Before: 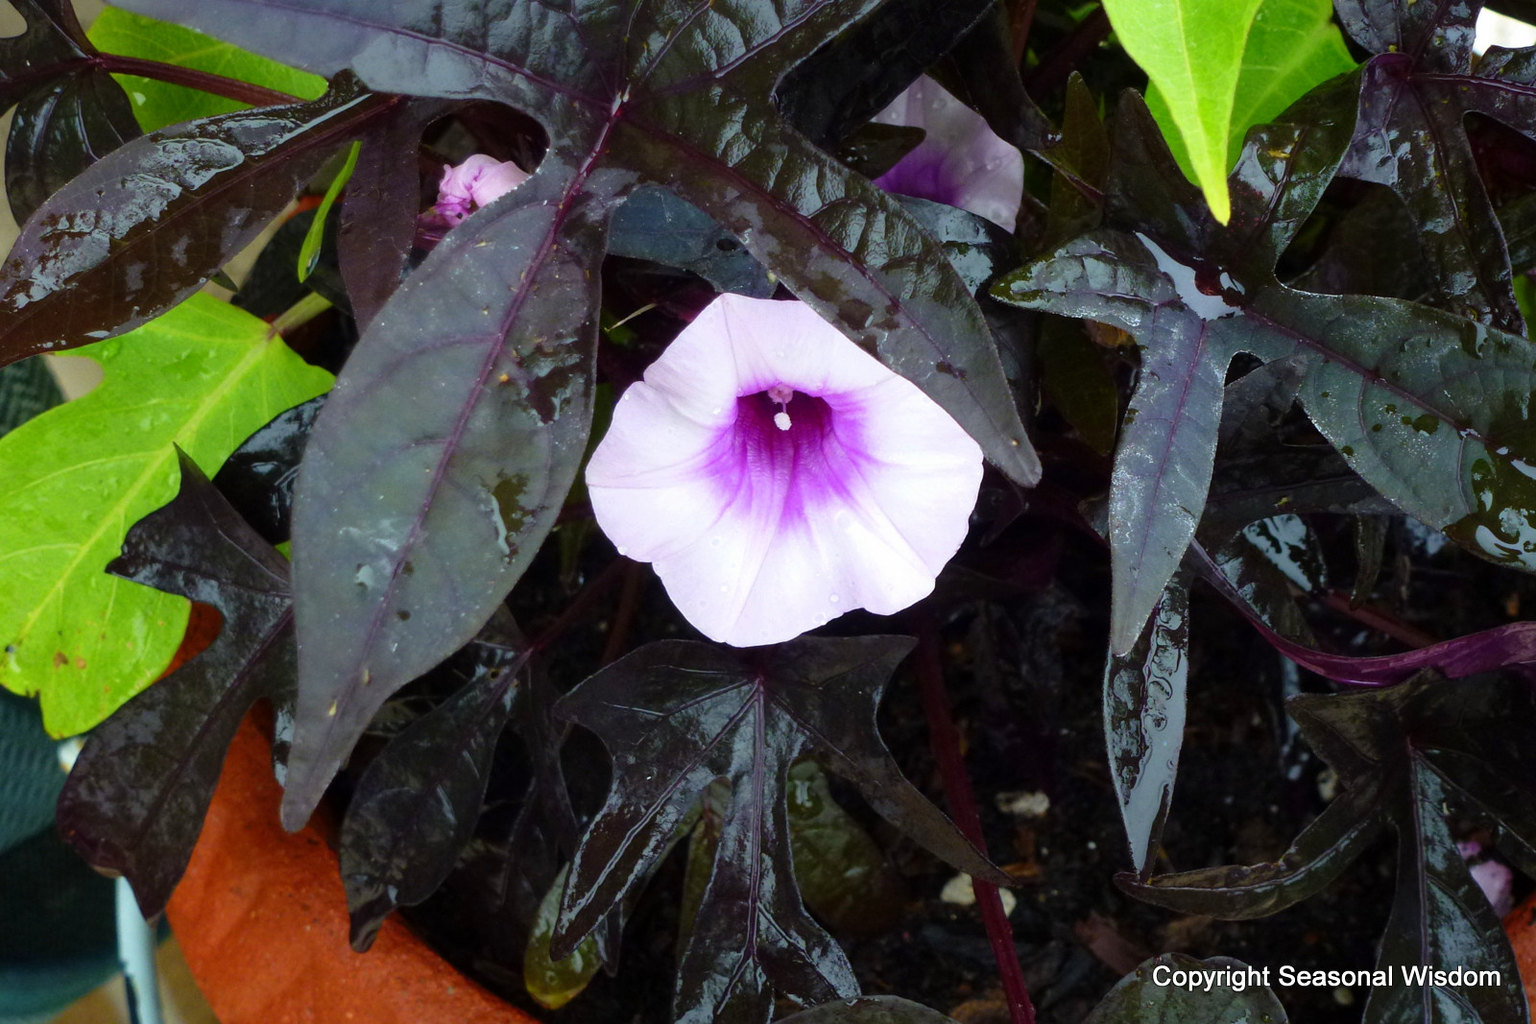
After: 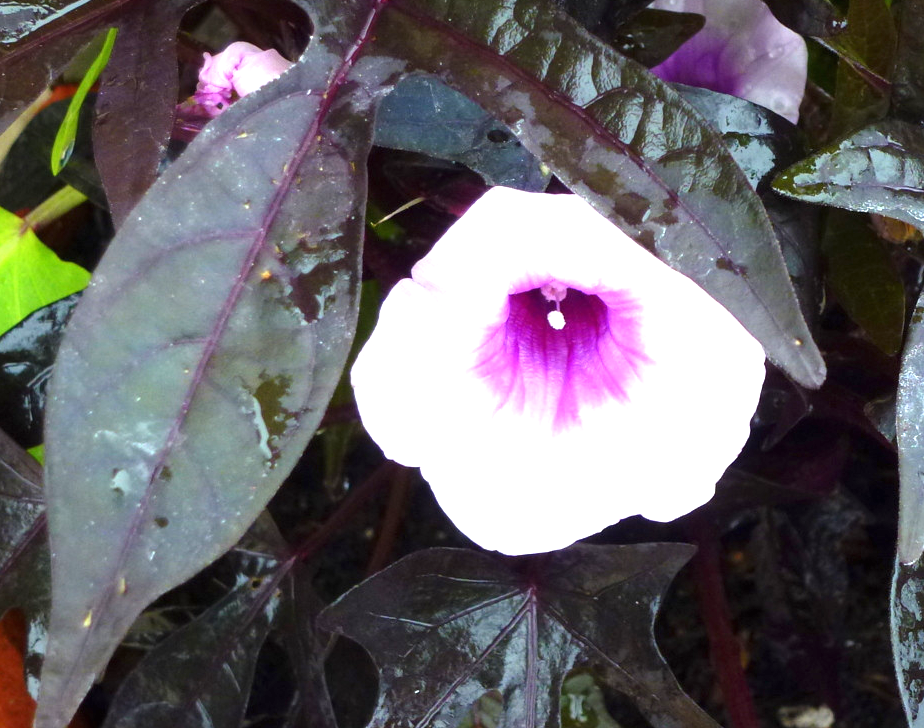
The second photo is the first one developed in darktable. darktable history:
exposure: black level correction 0, exposure 1.015 EV, compensate exposure bias true, compensate highlight preservation false
crop: left 16.202%, top 11.208%, right 26.045%, bottom 20.557%
